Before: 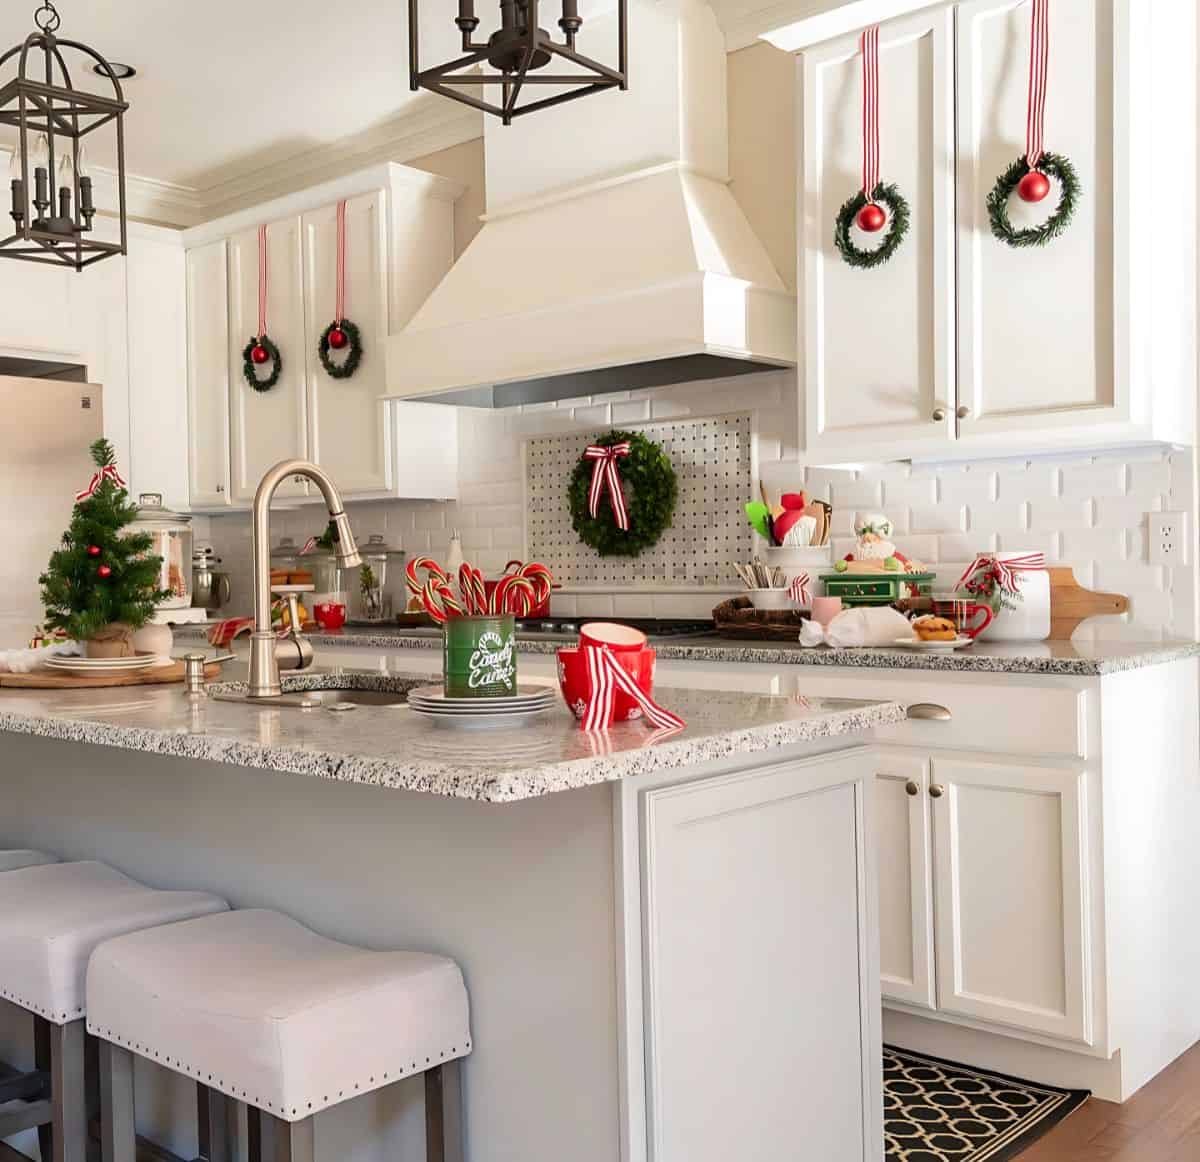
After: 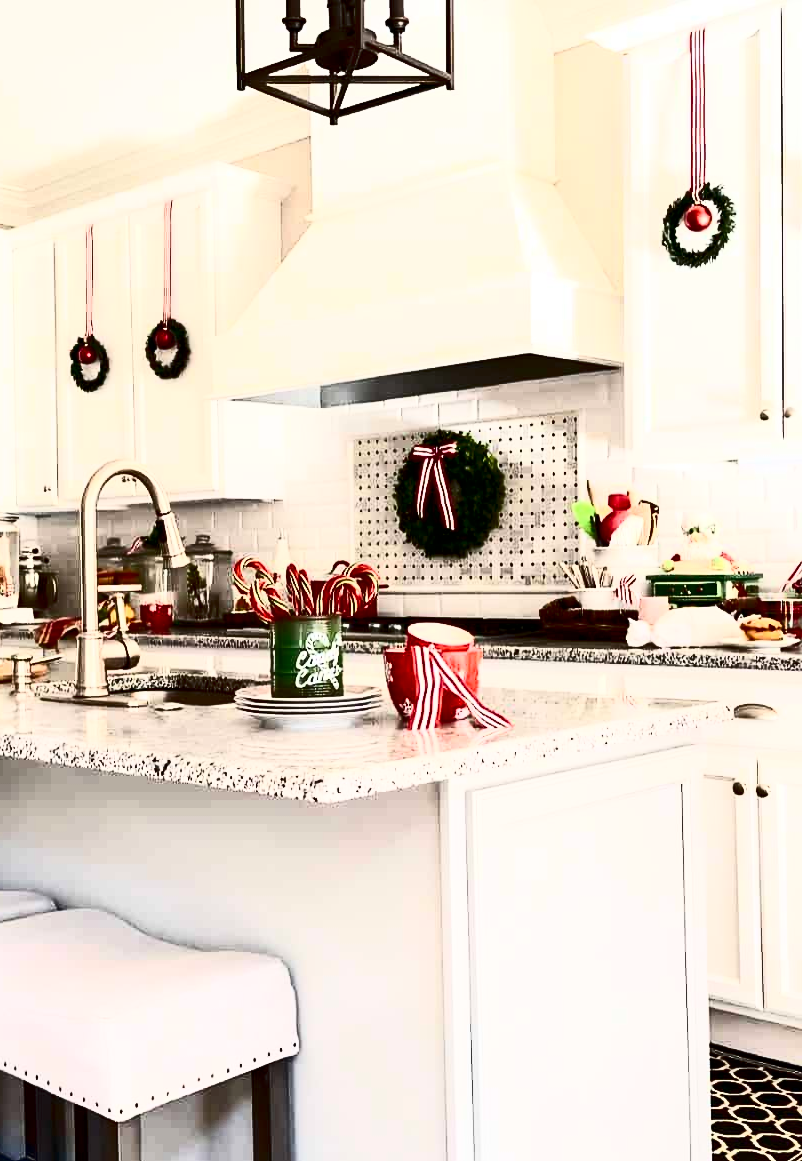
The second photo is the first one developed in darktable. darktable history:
contrast brightness saturation: contrast 0.932, brightness 0.201
exposure: black level correction 0.01, exposure 0.017 EV, compensate highlight preservation false
crop and rotate: left 14.472%, right 18.678%
